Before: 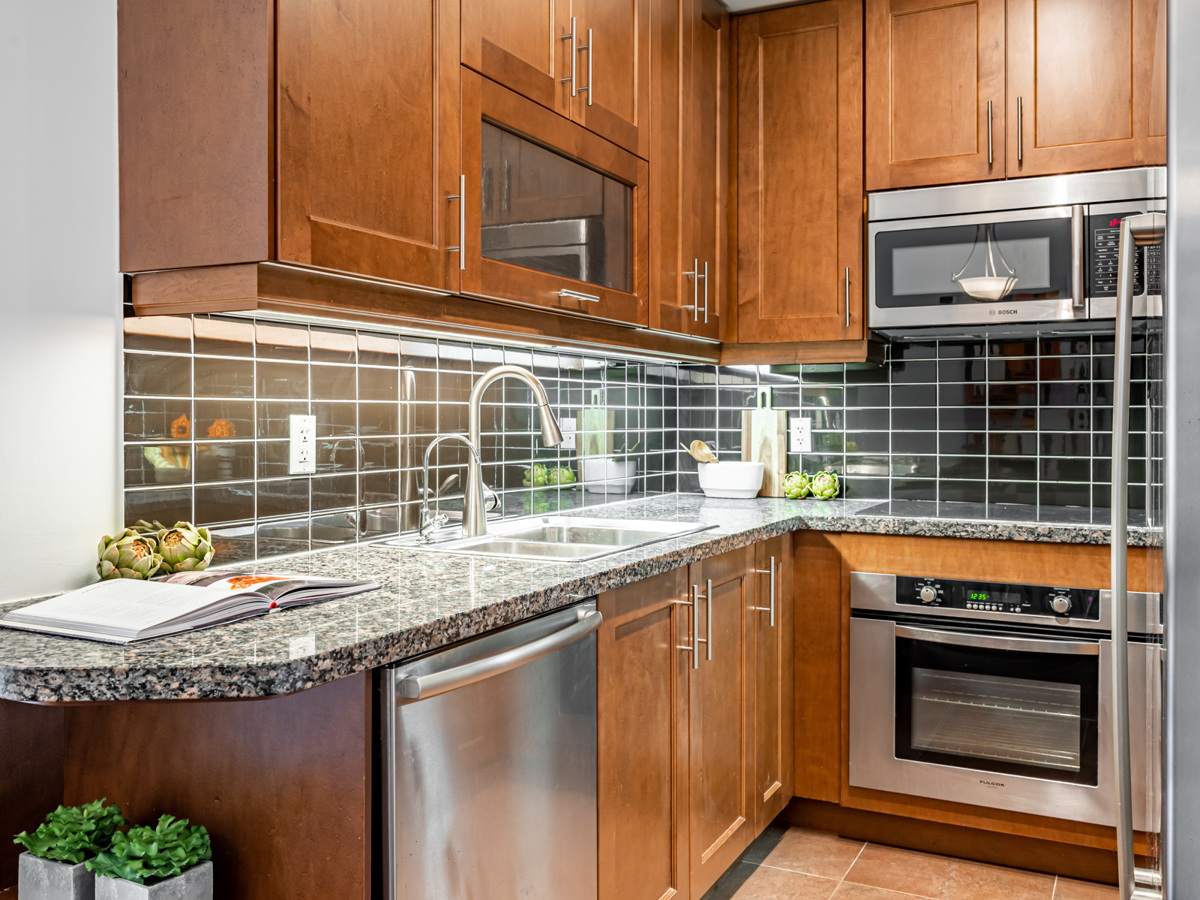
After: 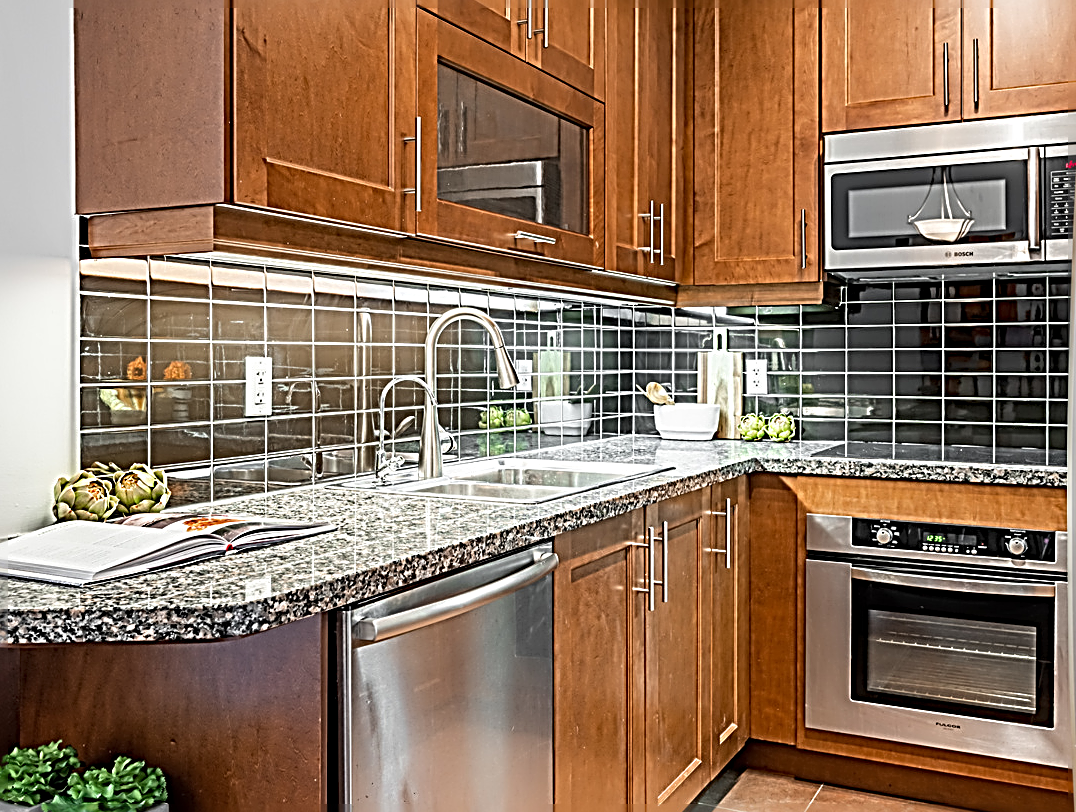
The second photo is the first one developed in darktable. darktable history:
sharpen: radius 3.185, amount 1.737
tone equalizer: on, module defaults
crop: left 3.735%, top 6.473%, right 6.589%, bottom 3.246%
